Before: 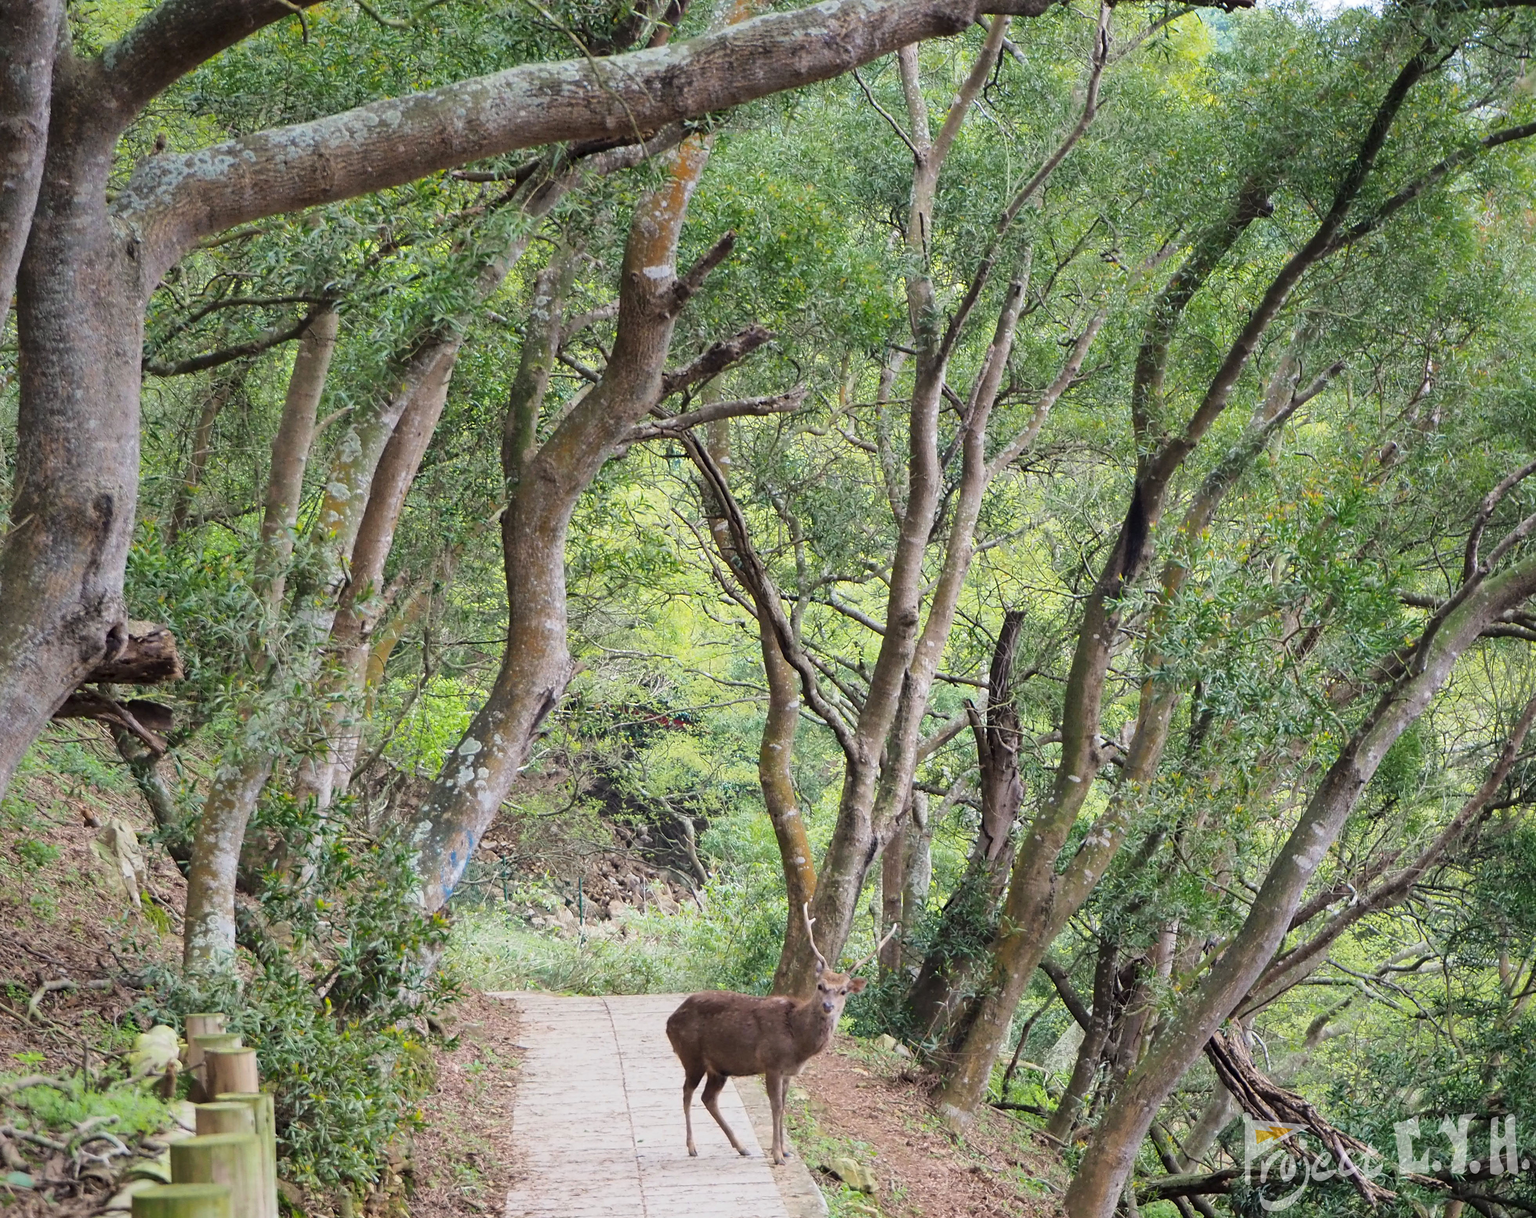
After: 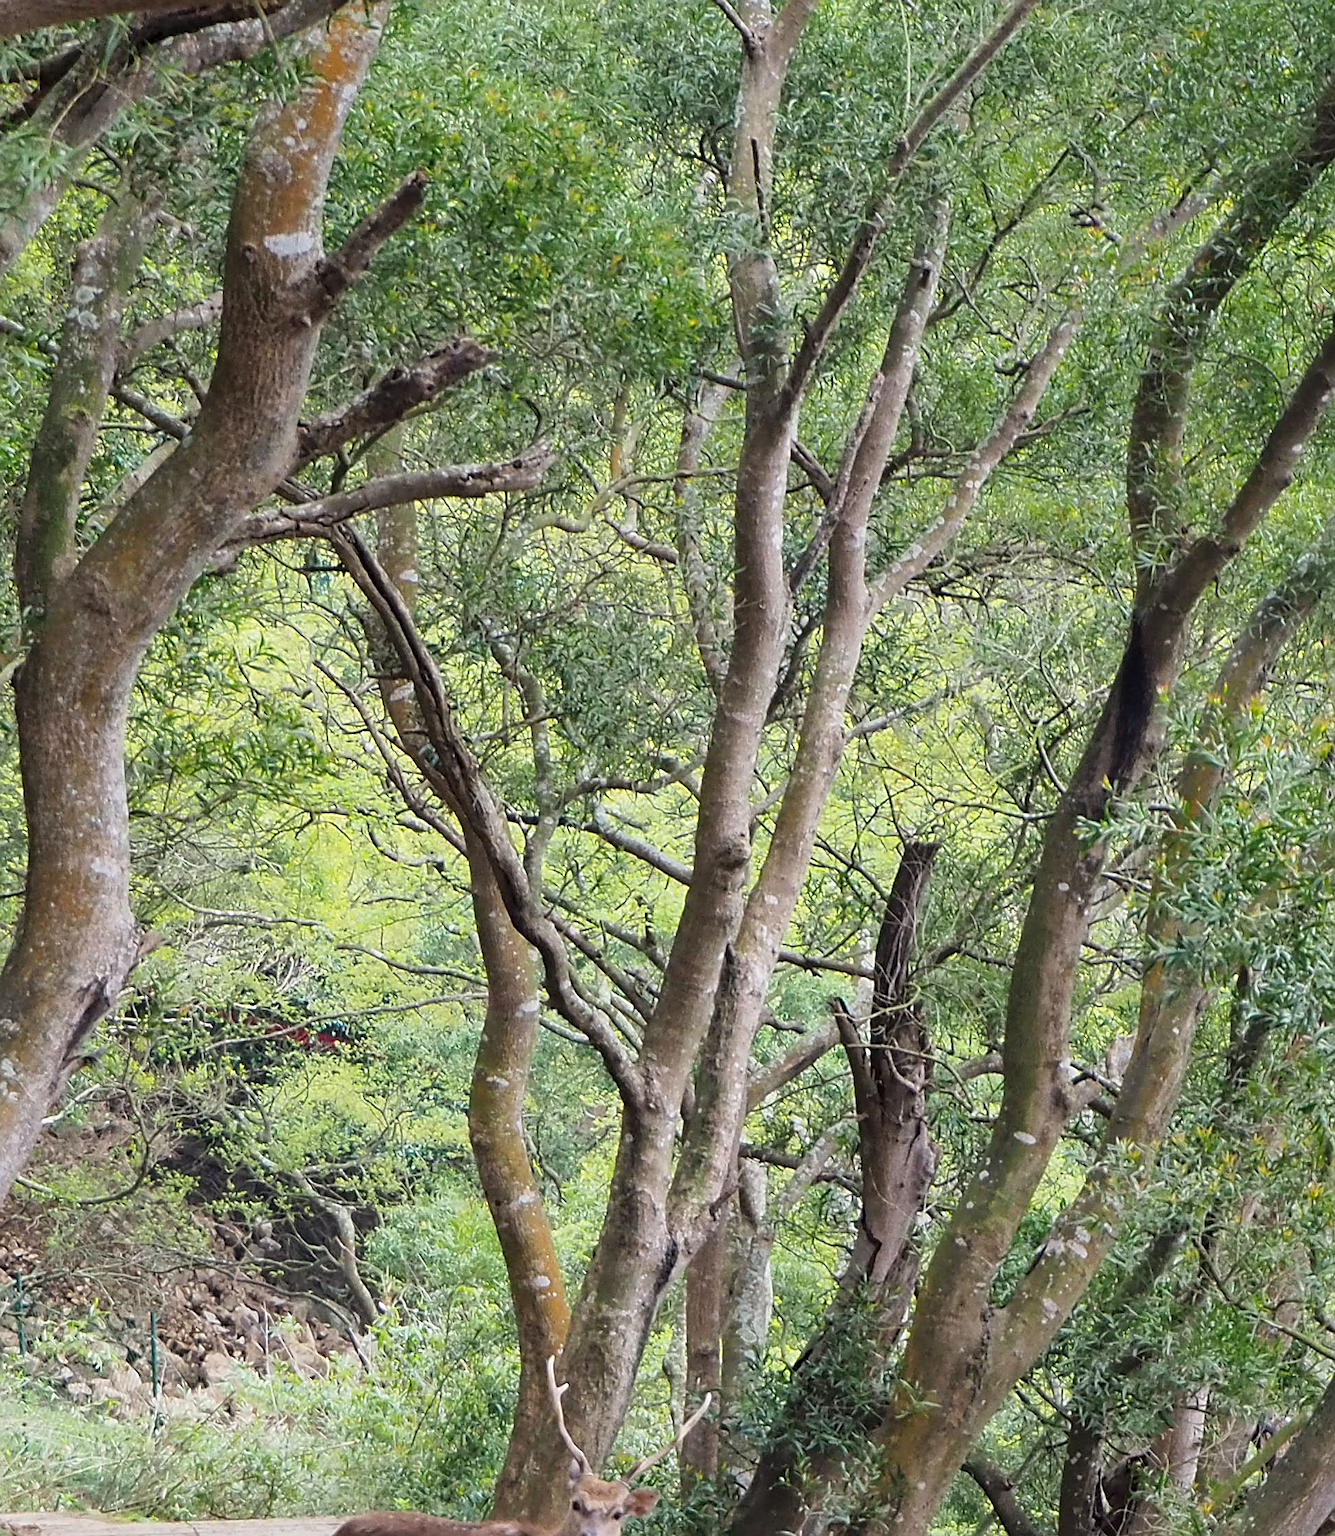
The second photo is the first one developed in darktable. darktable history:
base curve: preserve colors none
crop: left 32.134%, top 10.975%, right 18.548%, bottom 17.509%
sharpen: on, module defaults
